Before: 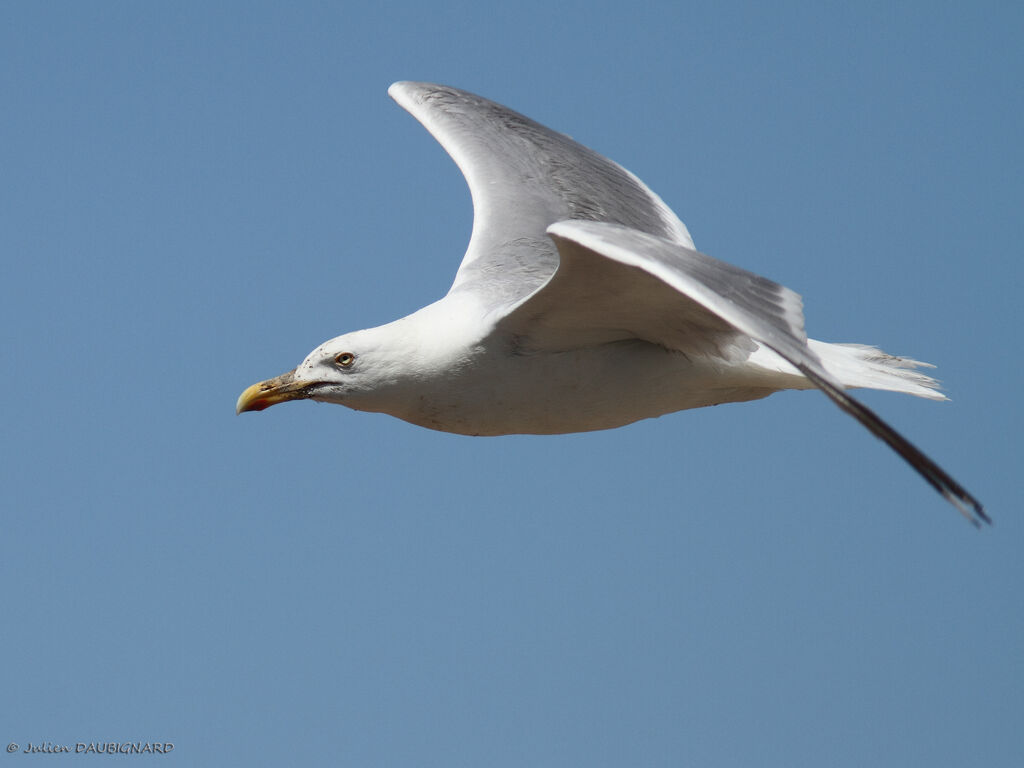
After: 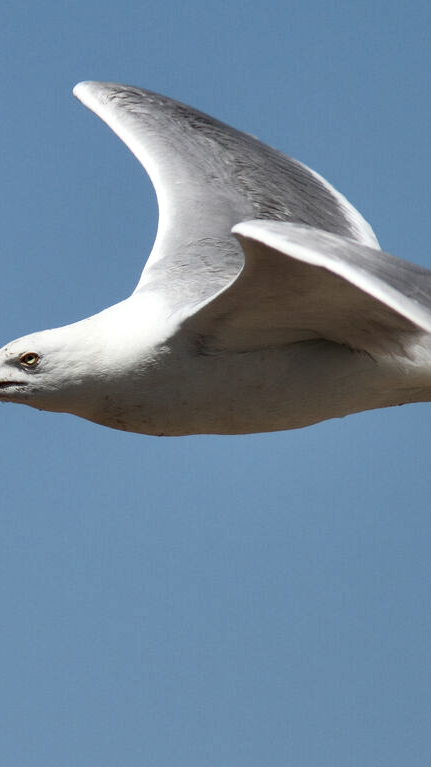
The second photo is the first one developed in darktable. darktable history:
local contrast: mode bilateral grid, contrast 24, coarseness 60, detail 151%, midtone range 0.2
crop: left 30.838%, right 27.01%
color zones: process mode strong
